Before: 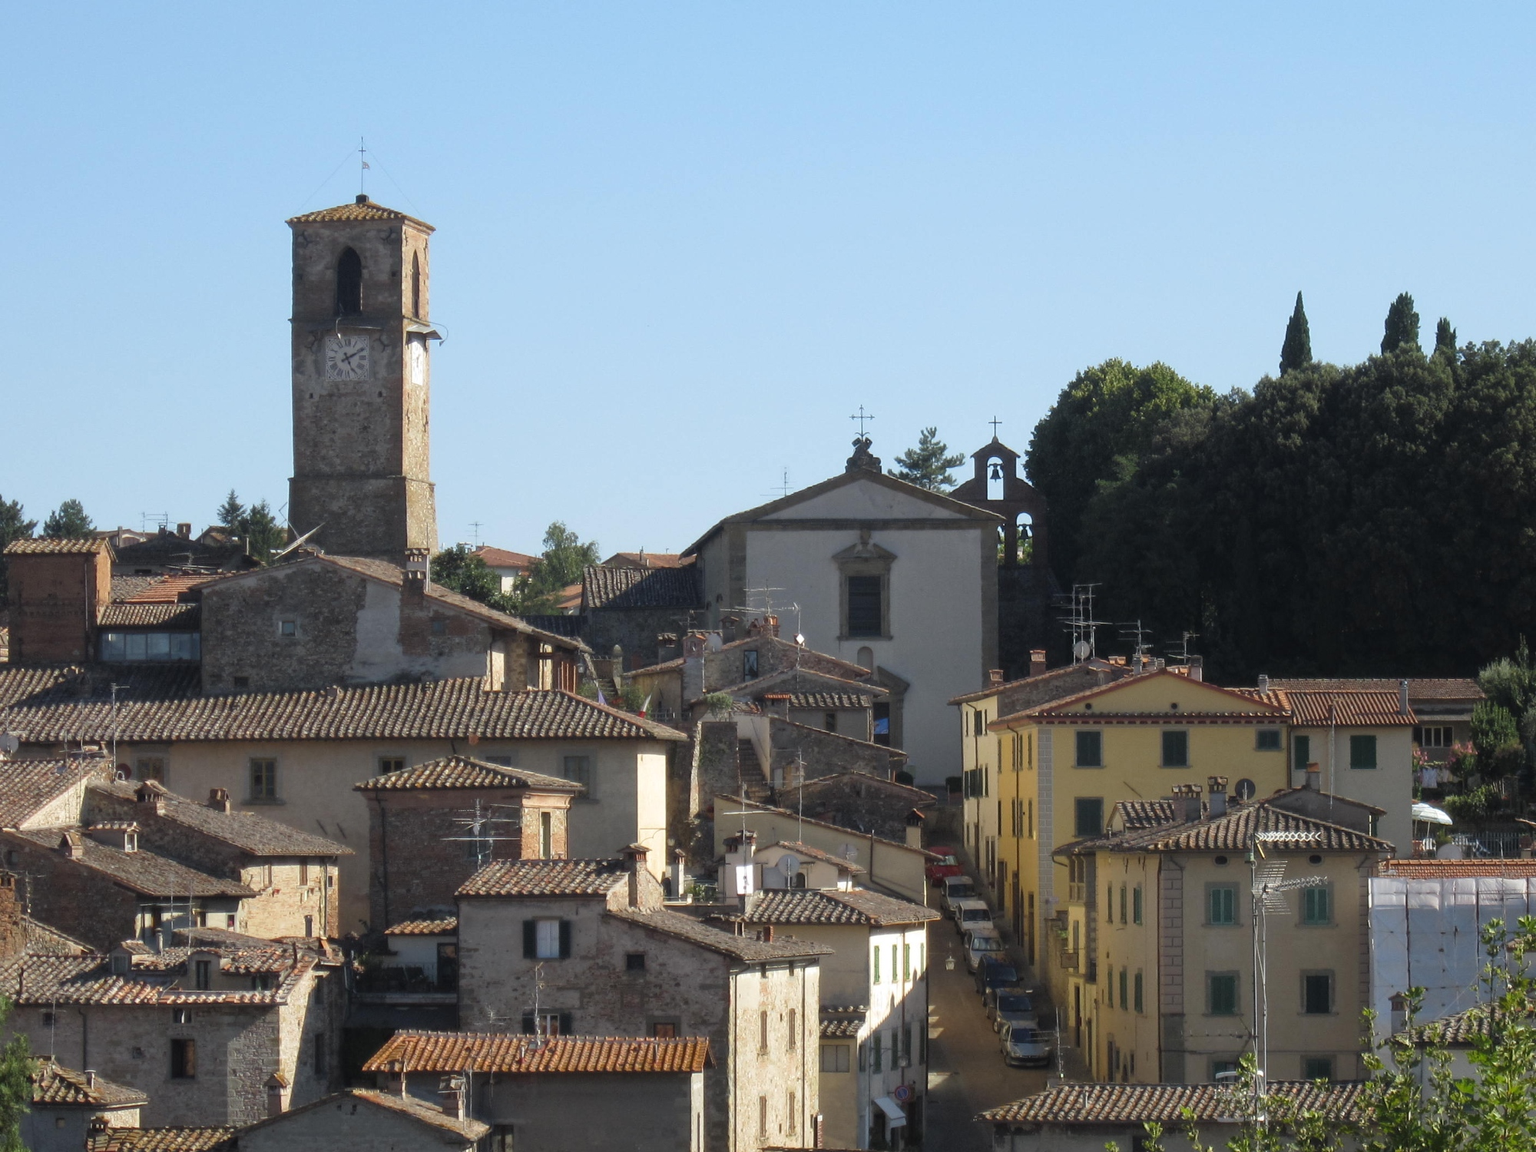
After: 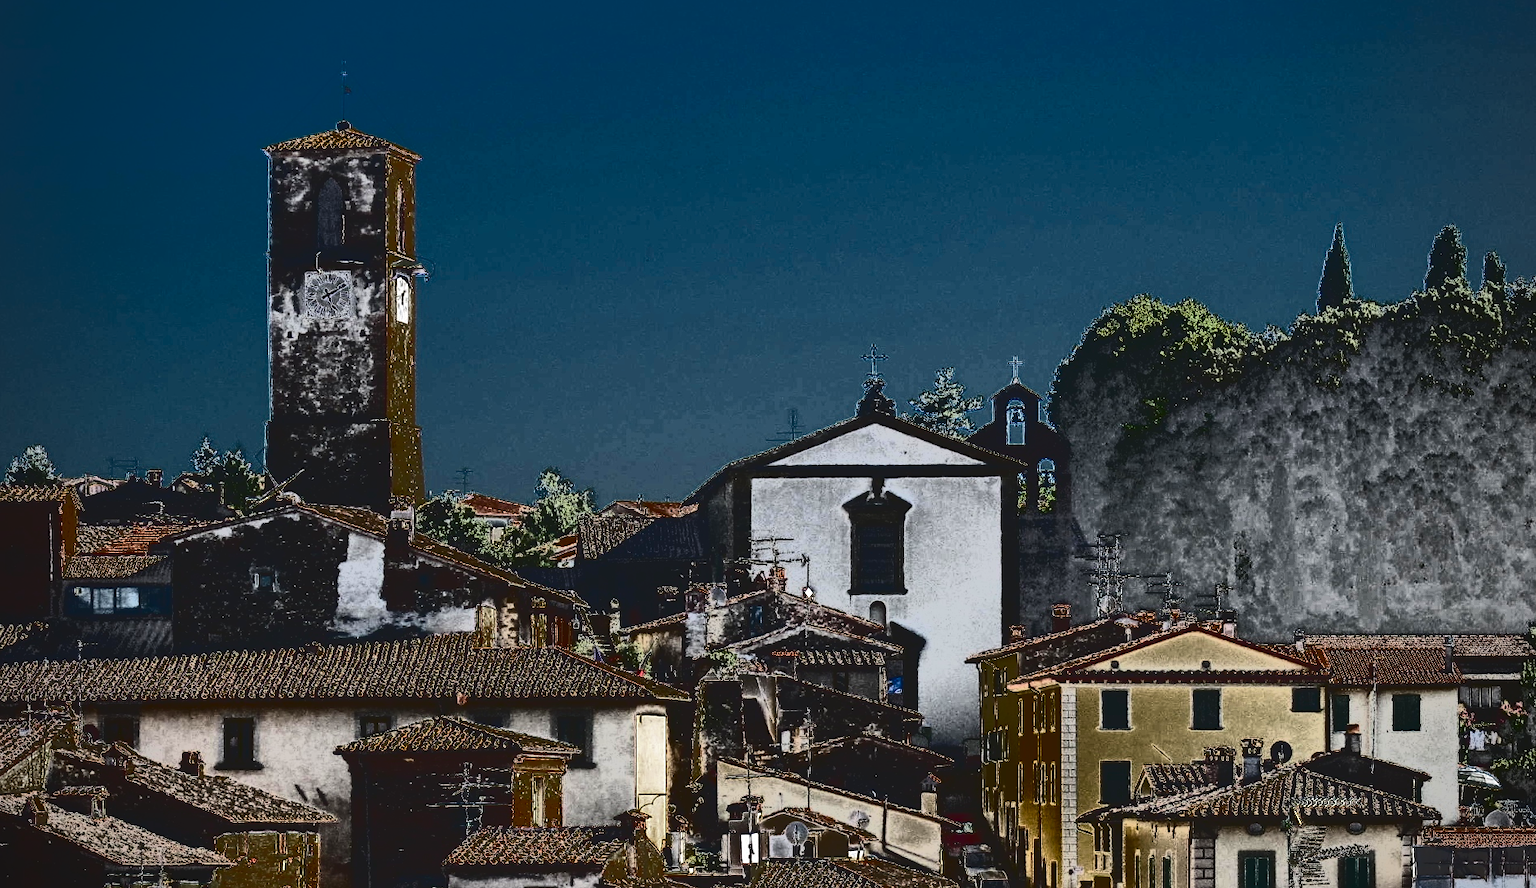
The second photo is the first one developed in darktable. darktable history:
sharpen: amount 0.204
crop: left 2.548%, top 7.049%, right 3.246%, bottom 20.218%
tone curve: curves: ch0 [(0, 0) (0.003, 0.99) (0.011, 0.983) (0.025, 0.934) (0.044, 0.719) (0.069, 0.382) (0.1, 0.204) (0.136, 0.093) (0.177, 0.094) (0.224, 0.093) (0.277, 0.098) (0.335, 0.214) (0.399, 0.616) (0.468, 0.827) (0.543, 0.464) (0.623, 0.145) (0.709, 0.127) (0.801, 0.187) (0.898, 0.203) (1, 1)], color space Lab, independent channels, preserve colors none
contrast brightness saturation: contrast 0.229, brightness 0.1, saturation 0.288
vignetting: fall-off radius 60.97%
